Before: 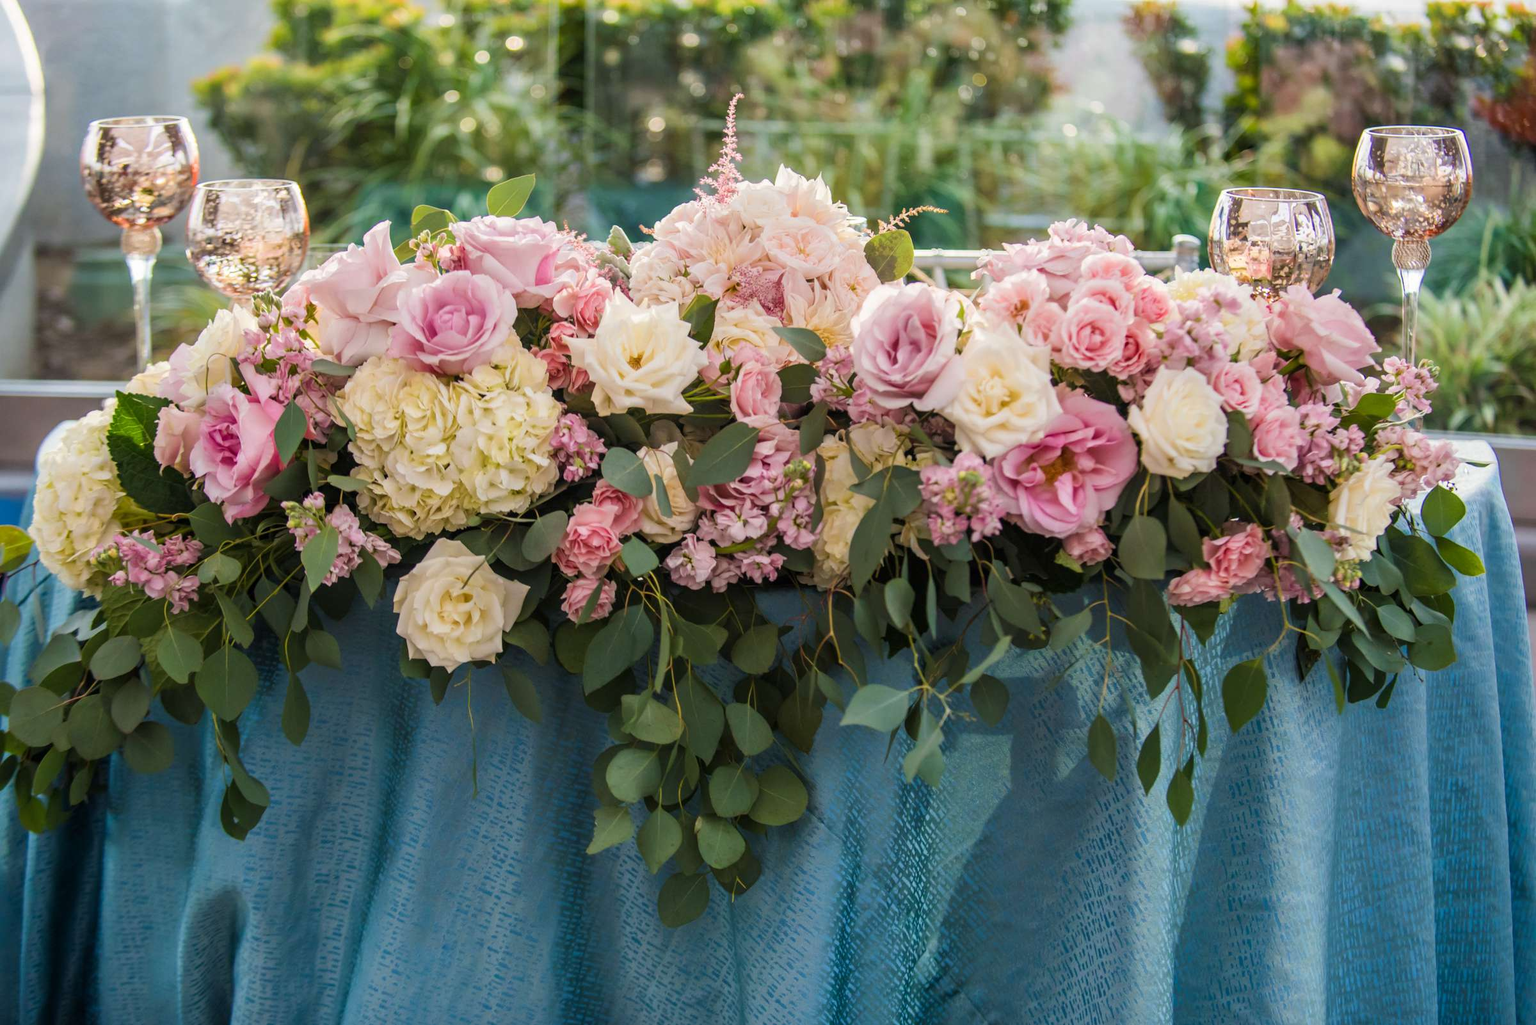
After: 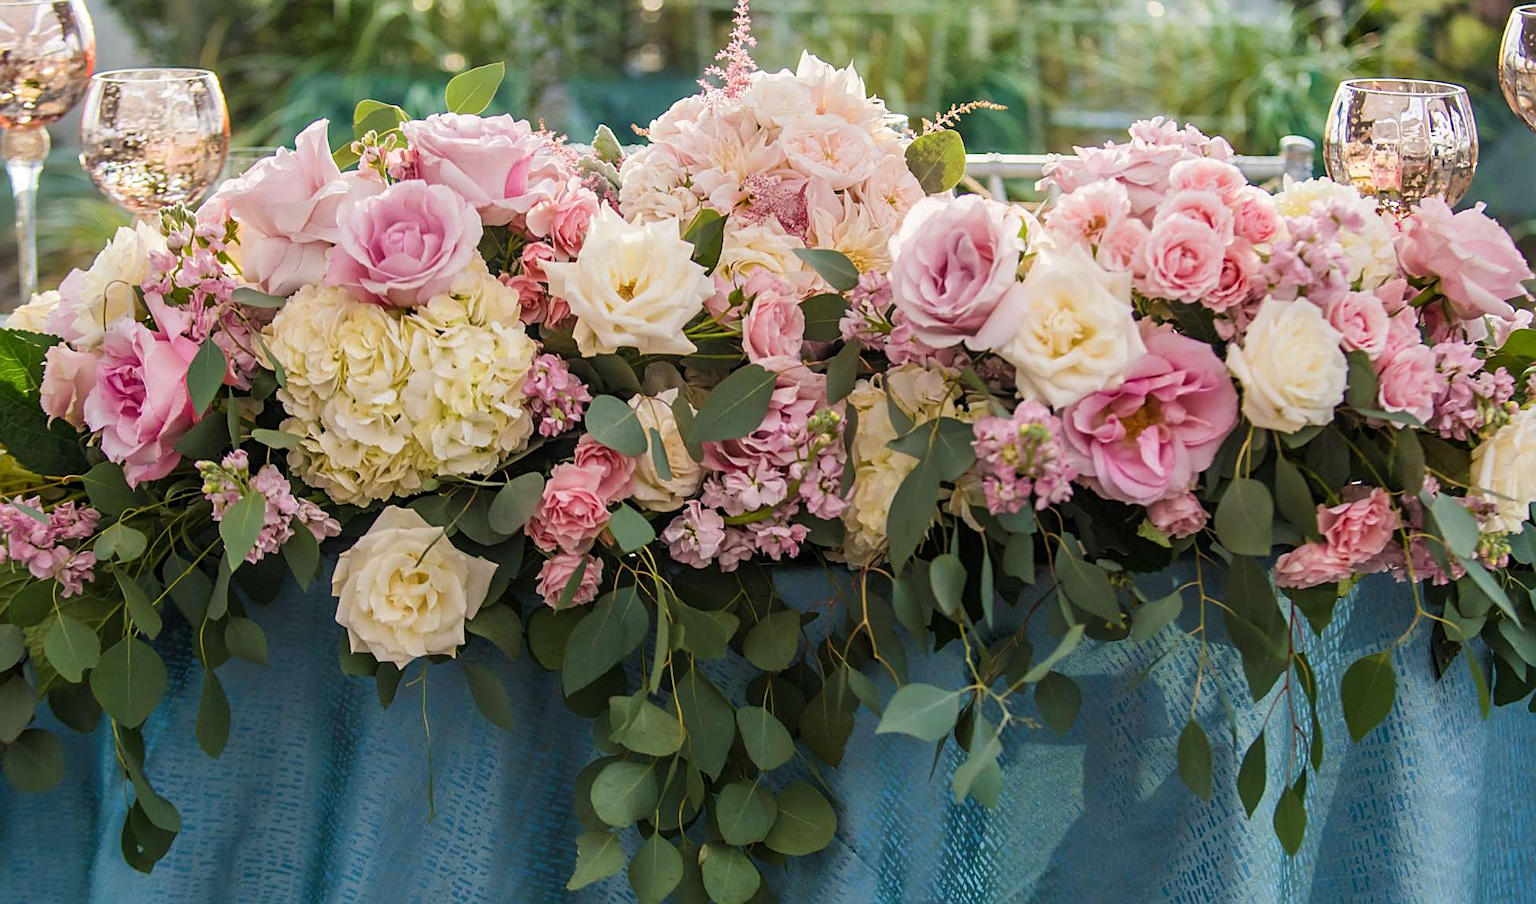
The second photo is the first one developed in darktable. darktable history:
sharpen: on, module defaults
crop: left 7.885%, top 12.048%, right 9.989%, bottom 15.421%
